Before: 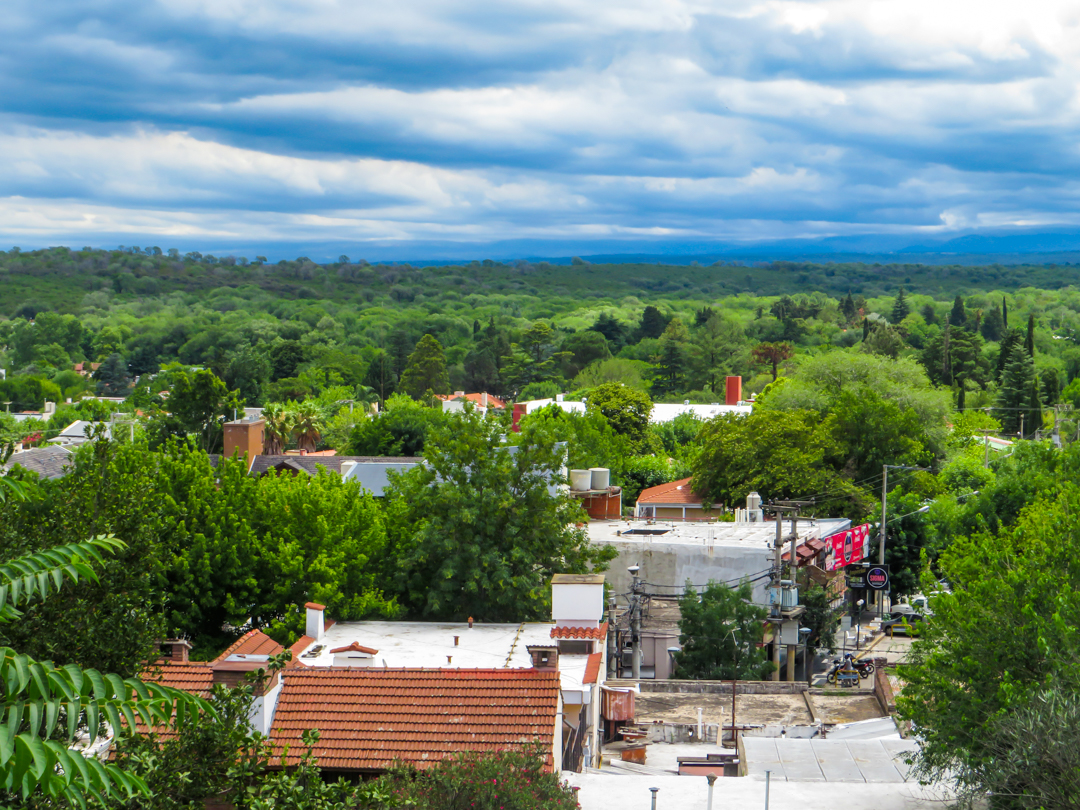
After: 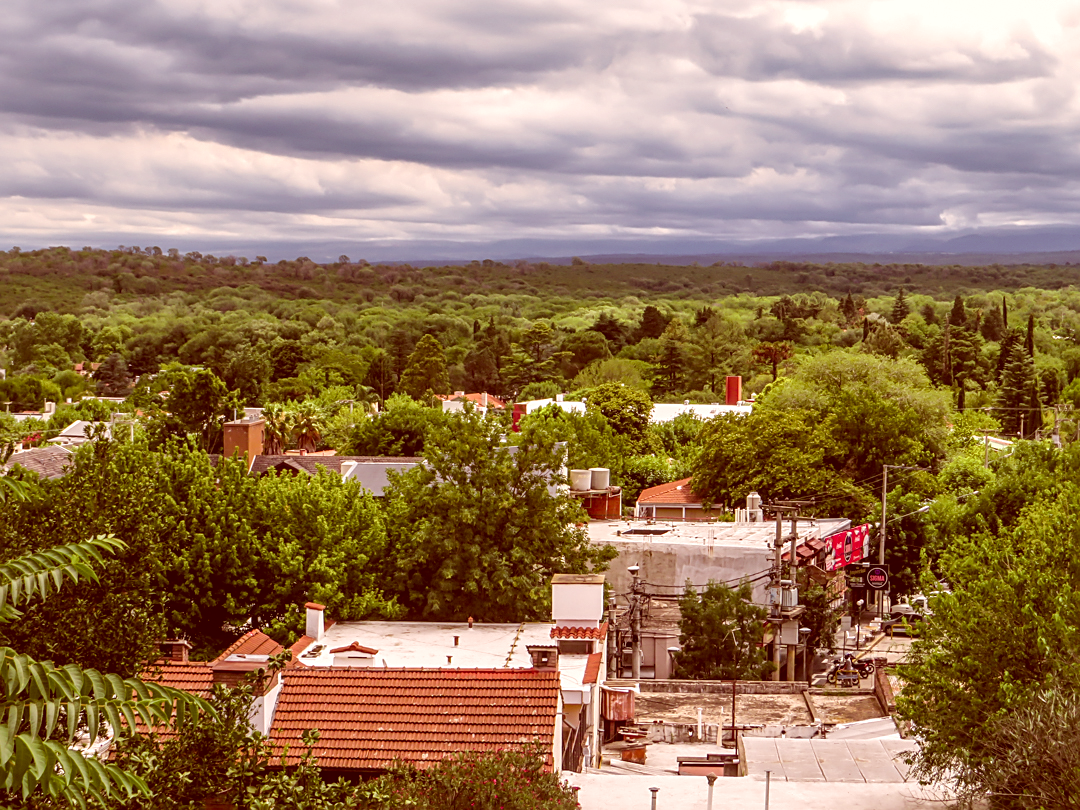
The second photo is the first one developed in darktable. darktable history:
color correction: highlights a* 9.14, highlights b* 9.01, shadows a* 39.29, shadows b* 39.73, saturation 0.785
local contrast: on, module defaults
tone equalizer: on, module defaults
sharpen: on, module defaults
